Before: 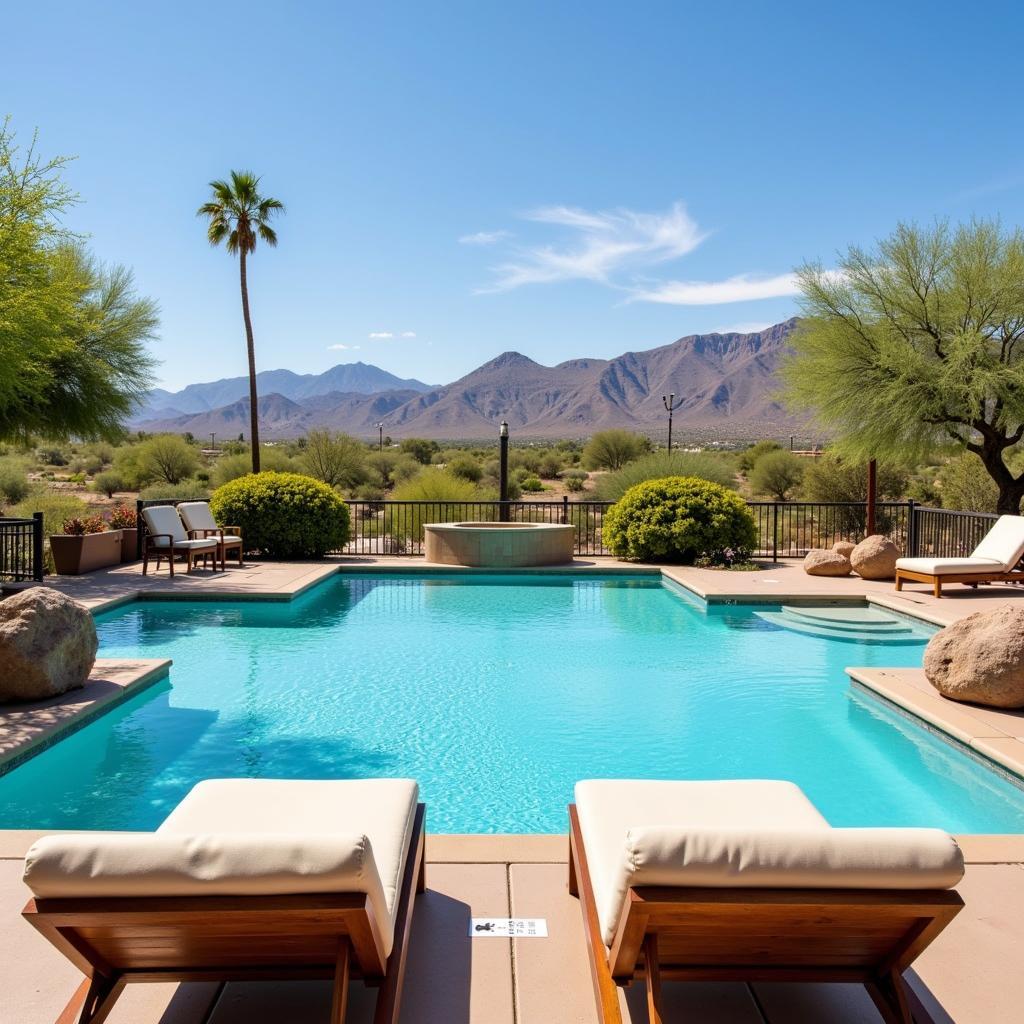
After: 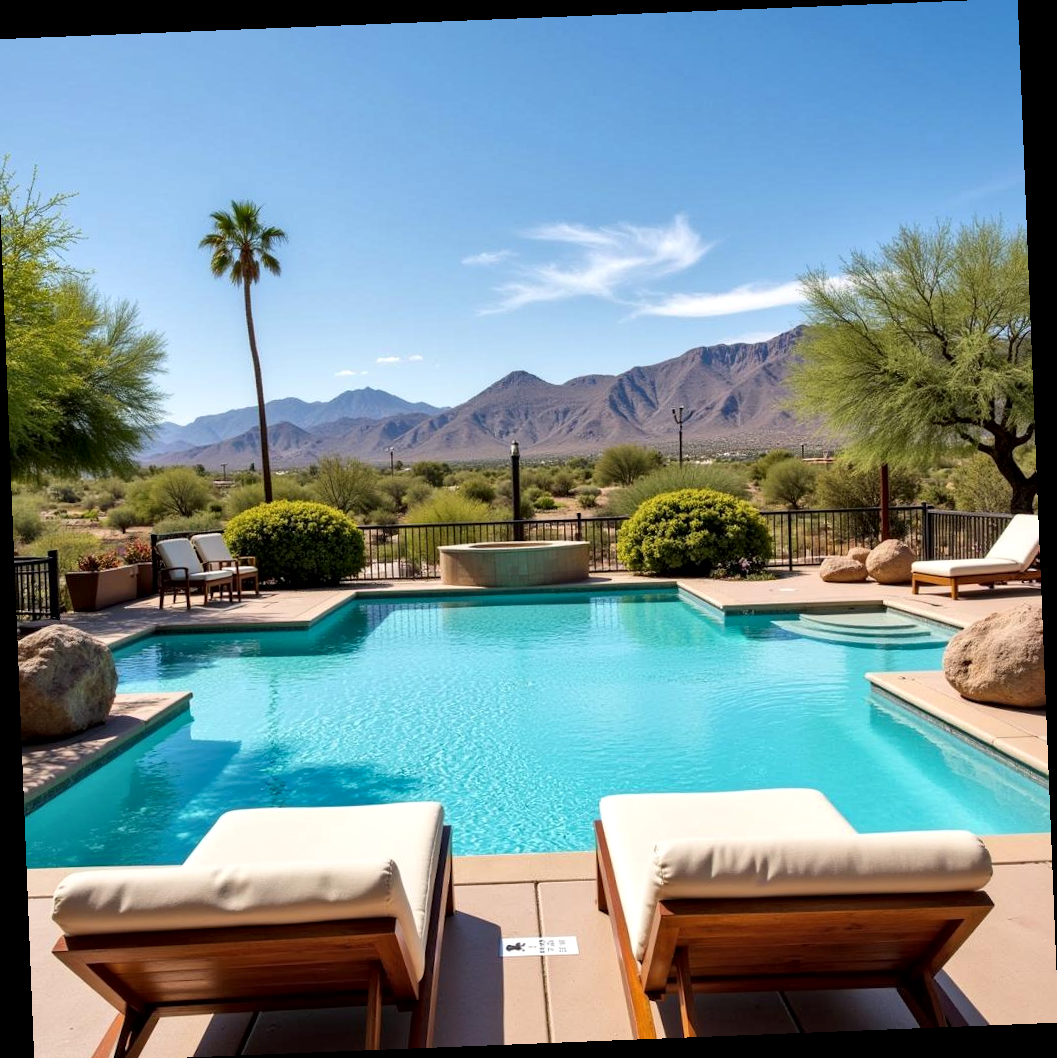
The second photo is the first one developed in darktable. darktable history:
rotate and perspective: rotation -2.29°, automatic cropping off
local contrast: mode bilateral grid, contrast 20, coarseness 50, detail 148%, midtone range 0.2
crop and rotate: left 0.614%, top 0.179%, bottom 0.309%
